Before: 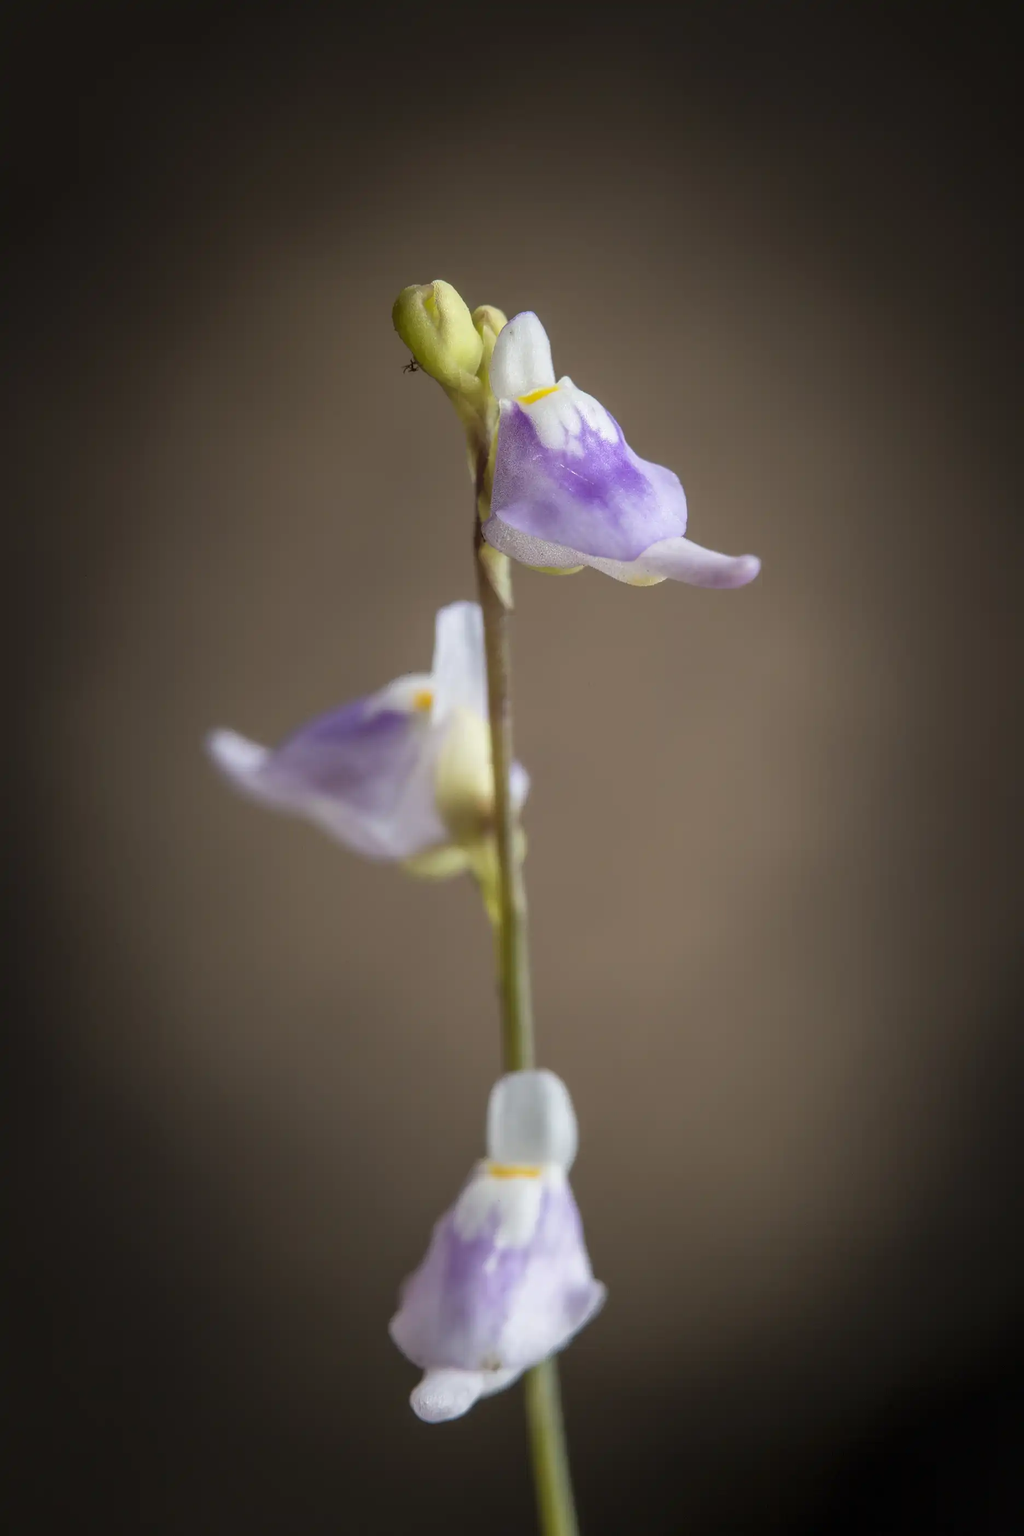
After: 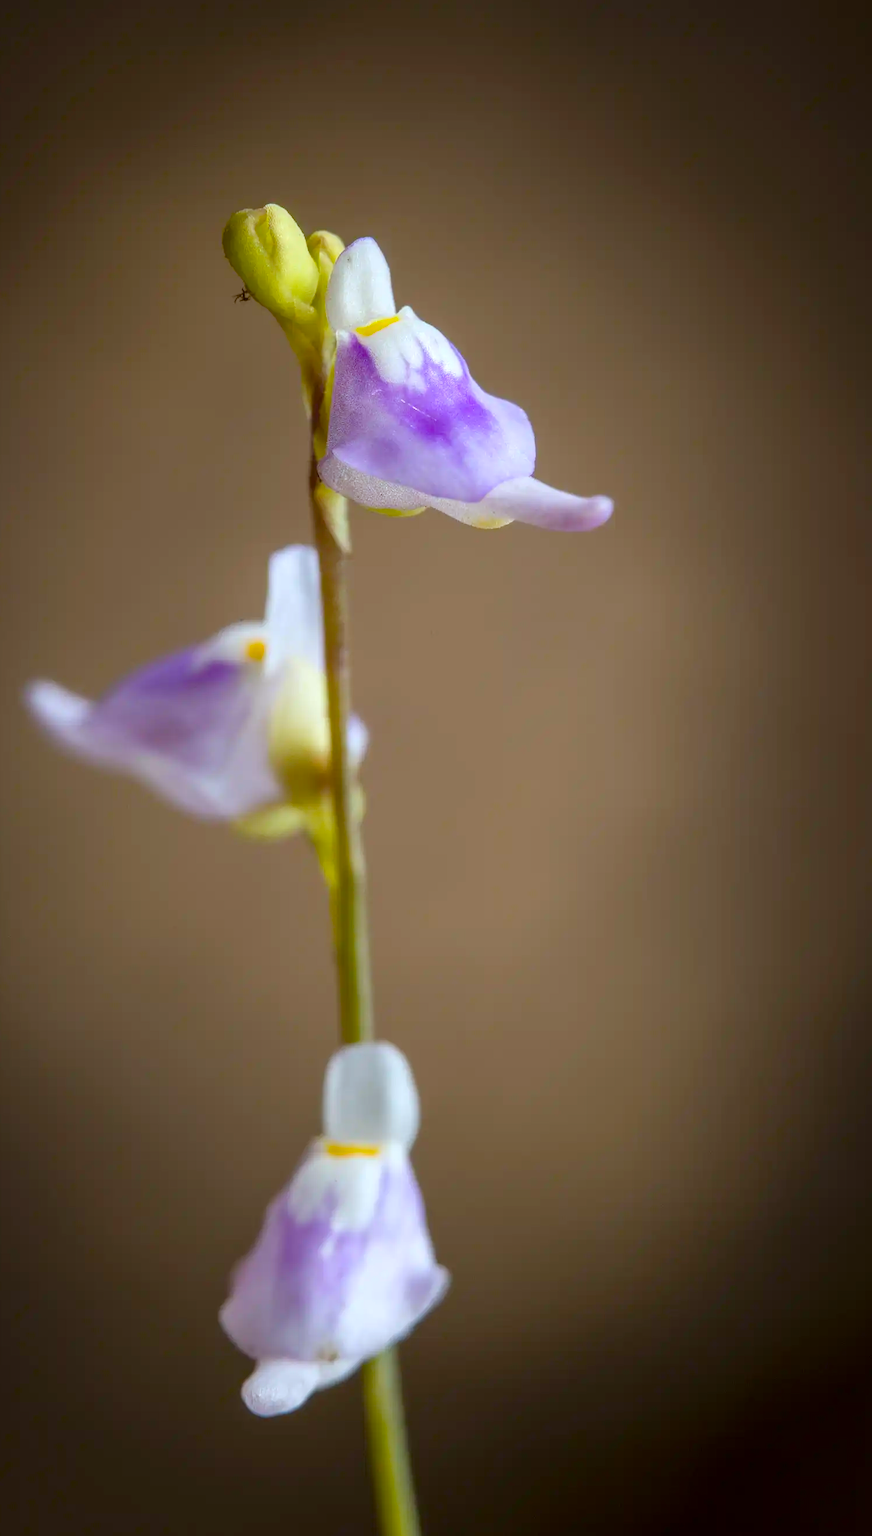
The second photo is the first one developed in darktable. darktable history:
color balance rgb: linear chroma grading › global chroma 8.882%, perceptual saturation grading › global saturation 35.893%, perceptual saturation grading › shadows 34.739%, perceptual brilliance grading › global brilliance 1.876%, perceptual brilliance grading › highlights -3.518%
color correction: highlights a* -3.15, highlights b* -6.76, shadows a* 3.08, shadows b* 5.8
exposure: exposure 0.221 EV, compensate highlight preservation false
crop and rotate: left 17.879%, top 5.741%, right 1.827%
